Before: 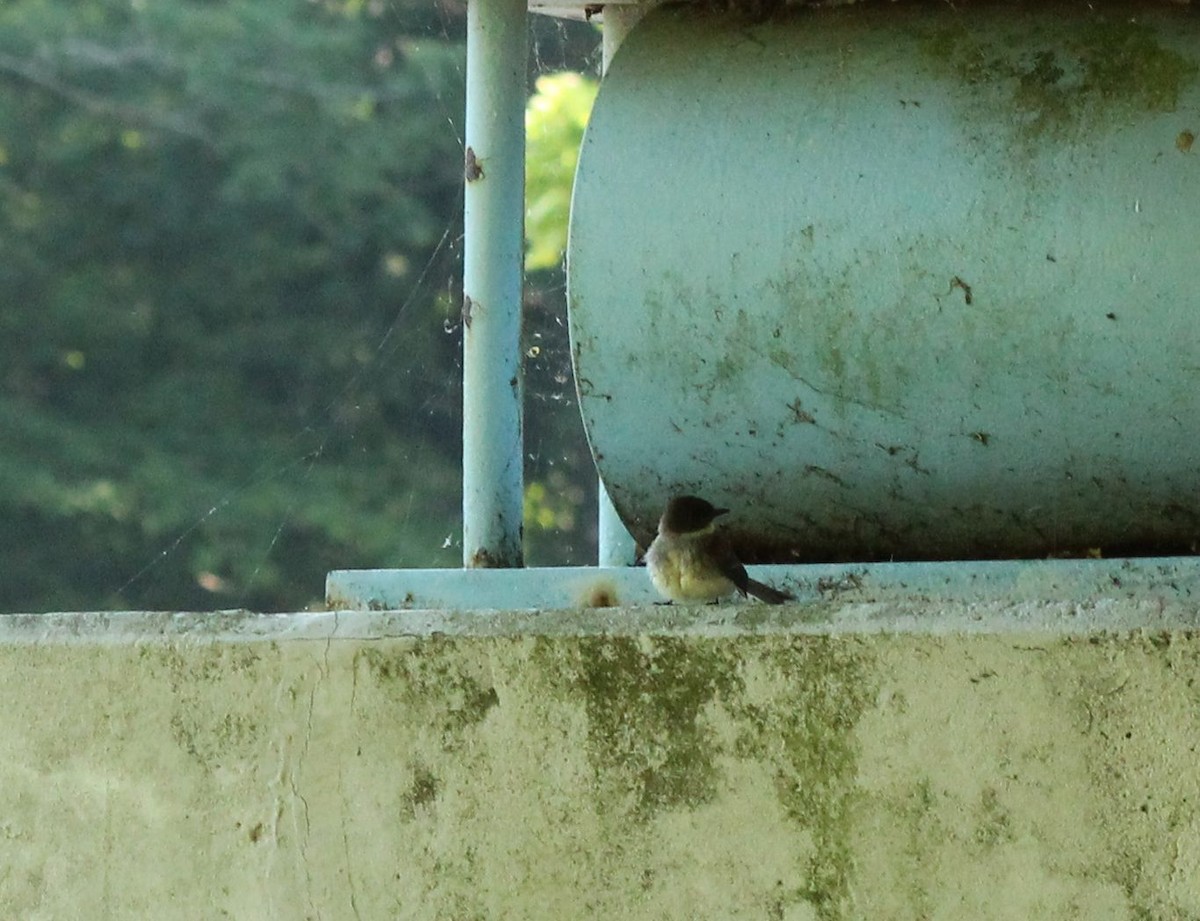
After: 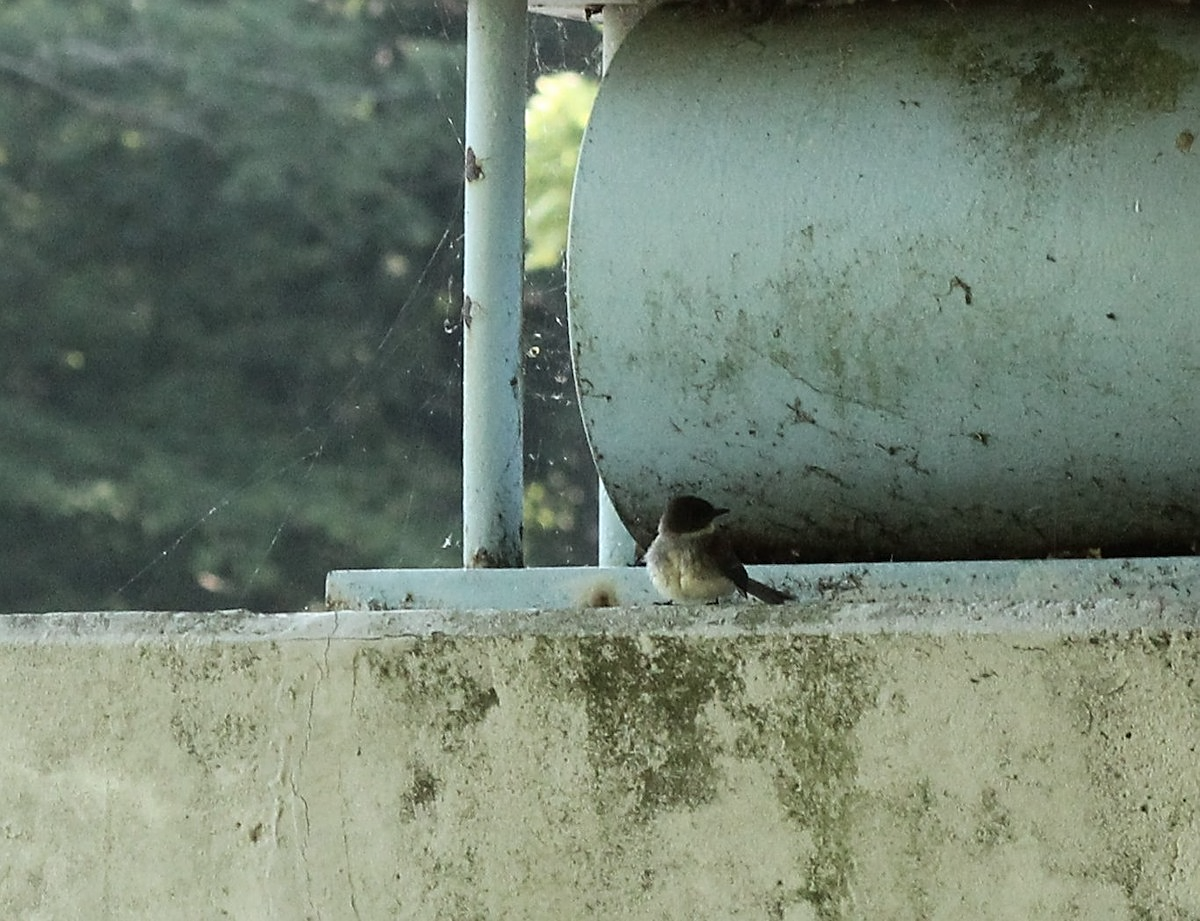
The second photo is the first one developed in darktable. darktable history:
contrast brightness saturation: contrast 0.1, saturation -0.36
sharpen: on, module defaults
